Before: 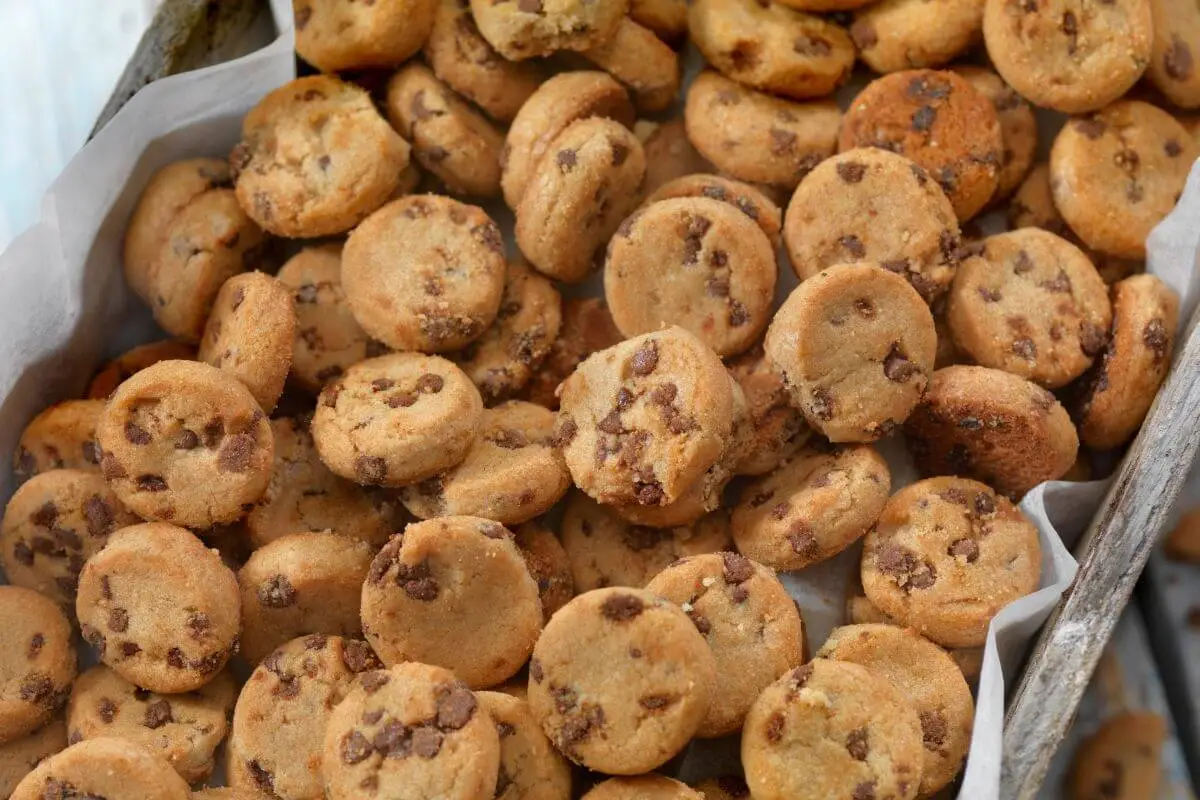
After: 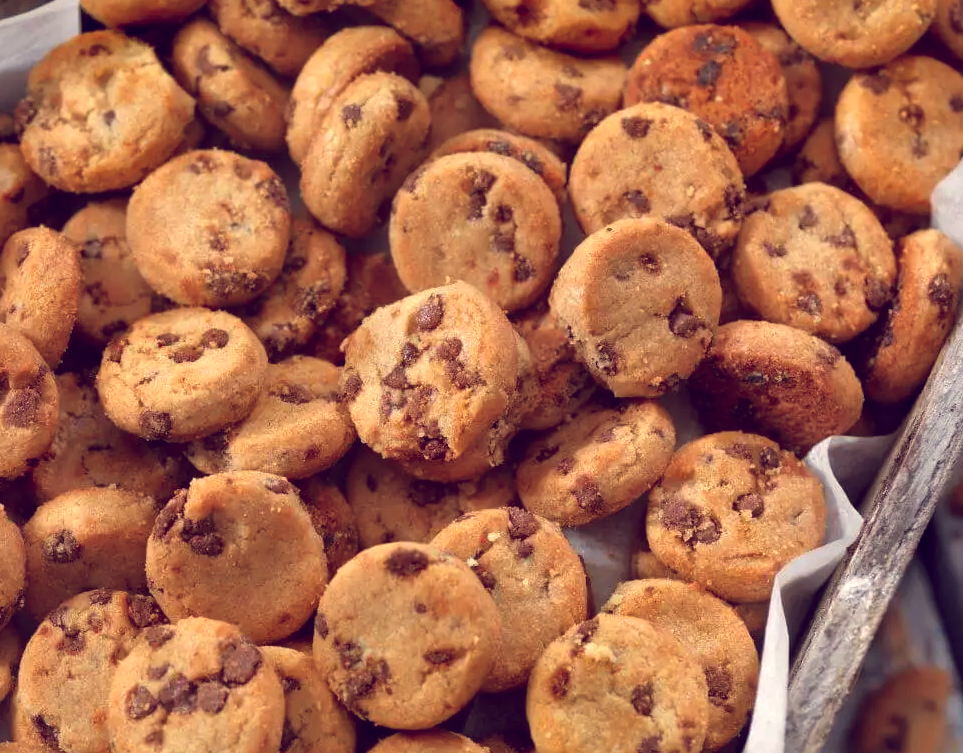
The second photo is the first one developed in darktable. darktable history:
color balance: lift [1.001, 0.997, 0.99, 1.01], gamma [1.007, 1, 0.975, 1.025], gain [1, 1.065, 1.052, 0.935], contrast 13.25%
local contrast: mode bilateral grid, contrast 20, coarseness 50, detail 120%, midtone range 0.2
crop and rotate: left 17.959%, top 5.771%, right 1.742%
